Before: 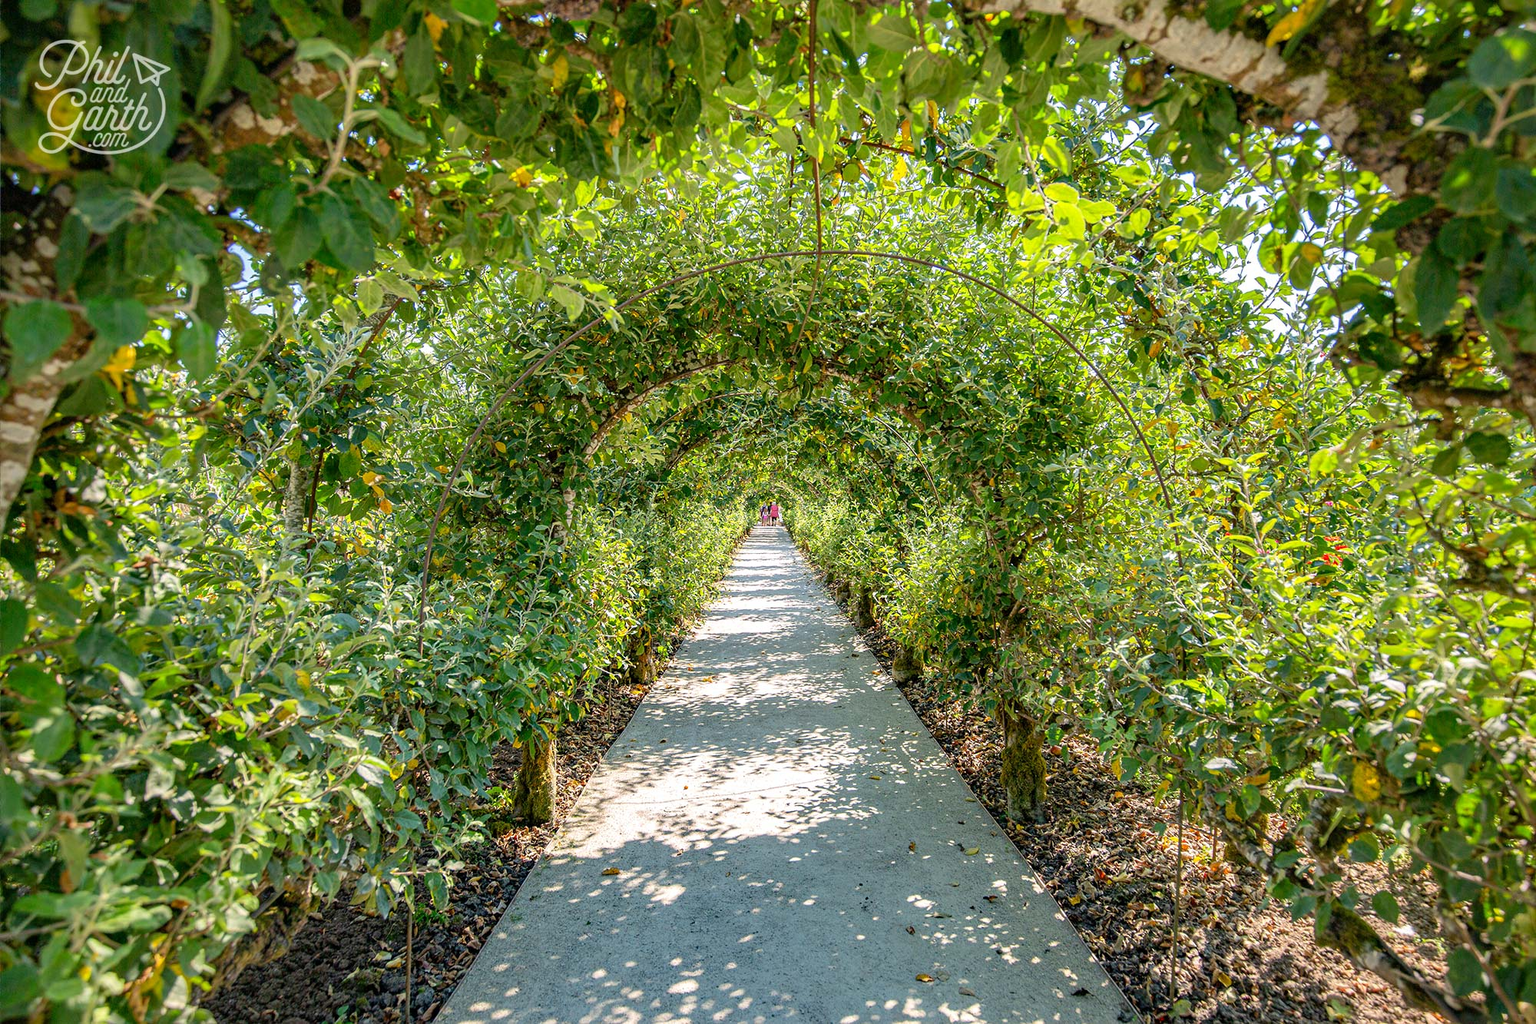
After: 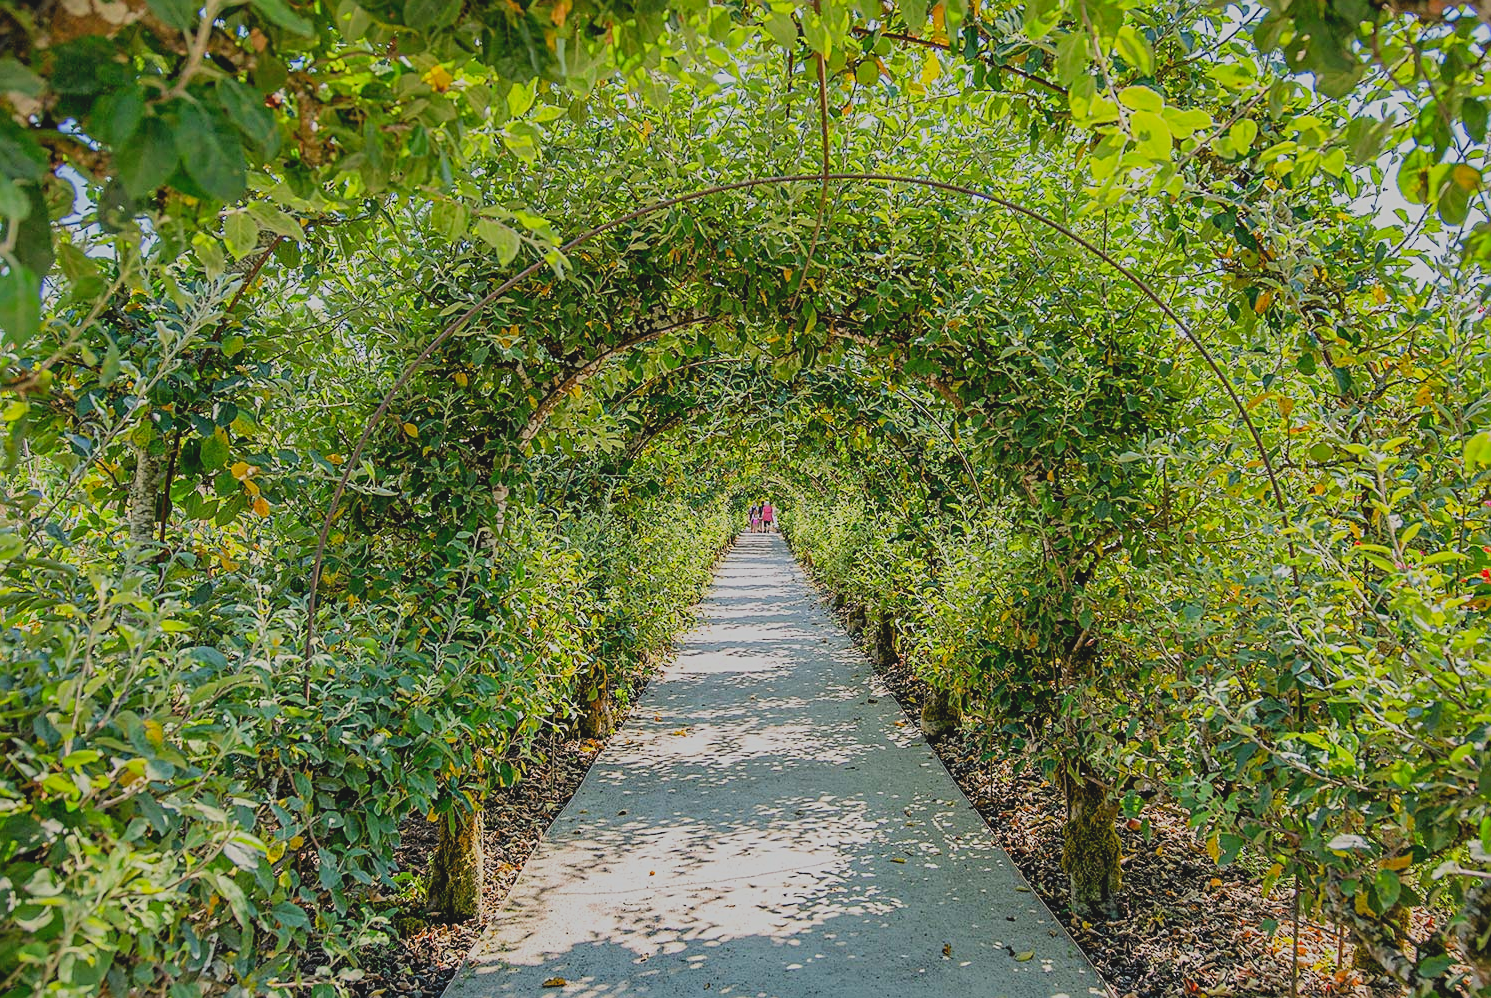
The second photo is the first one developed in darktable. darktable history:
shadows and highlights: shadows 25.87, highlights -23.12
crop and rotate: left 12.086%, top 11.425%, right 13.359%, bottom 13.694%
exposure: exposure -0.267 EV, compensate highlight preservation false
contrast brightness saturation: contrast -0.101, brightness 0.043, saturation 0.085
sharpen: on, module defaults
filmic rgb: black relative exposure -7.65 EV, white relative exposure 4.56 EV, hardness 3.61
